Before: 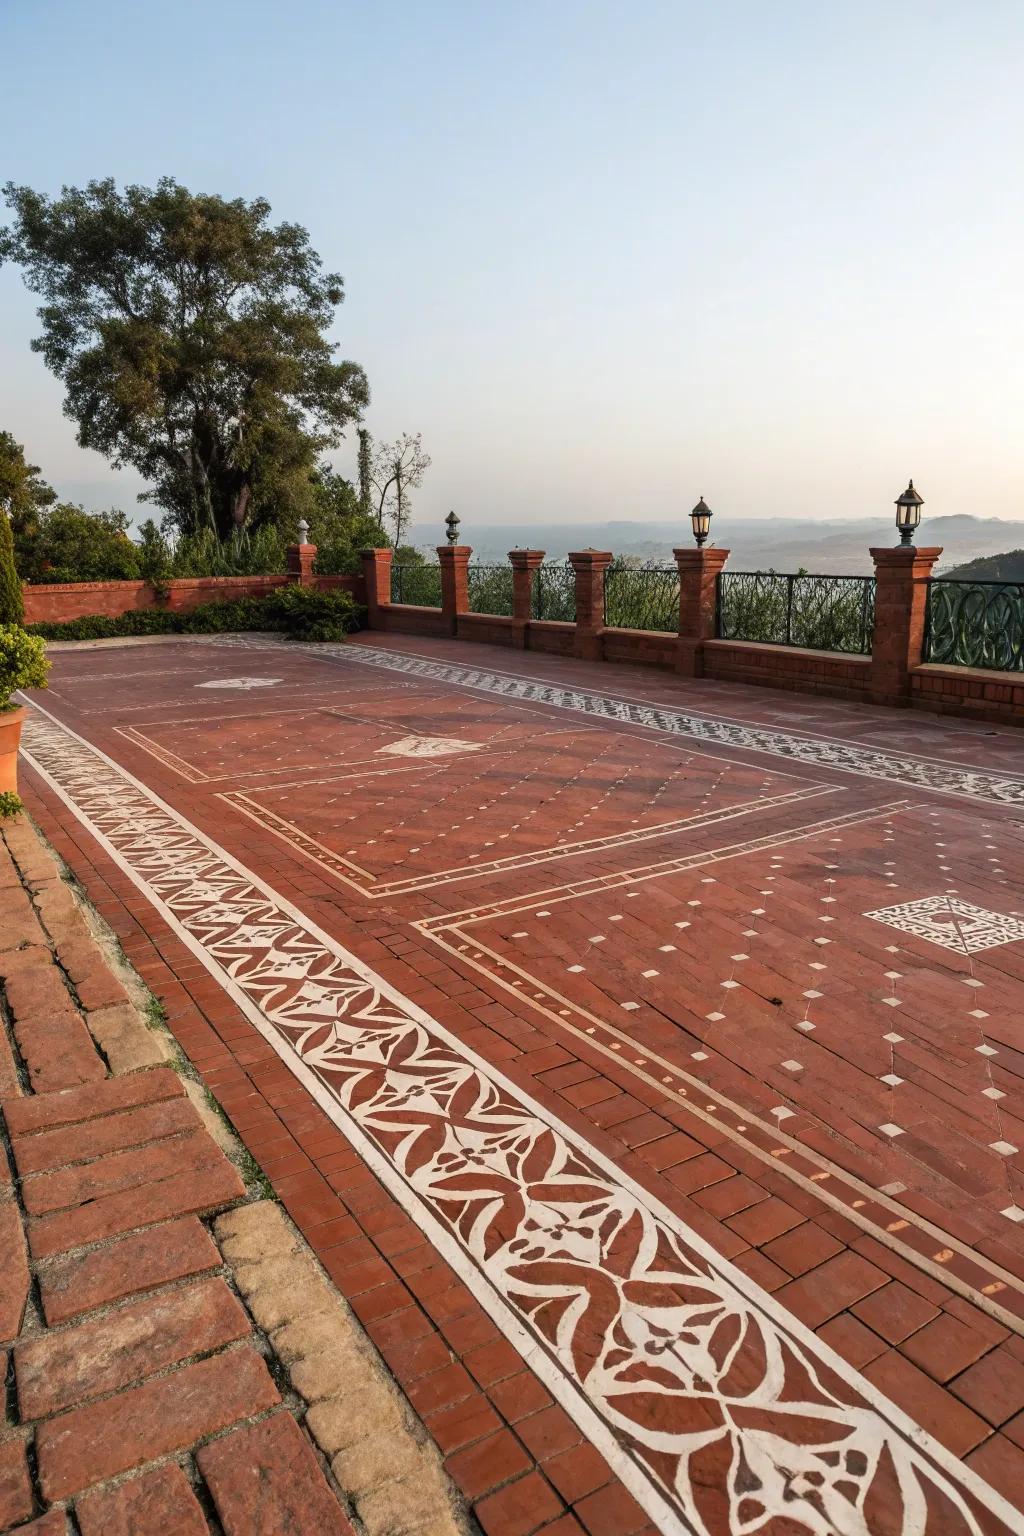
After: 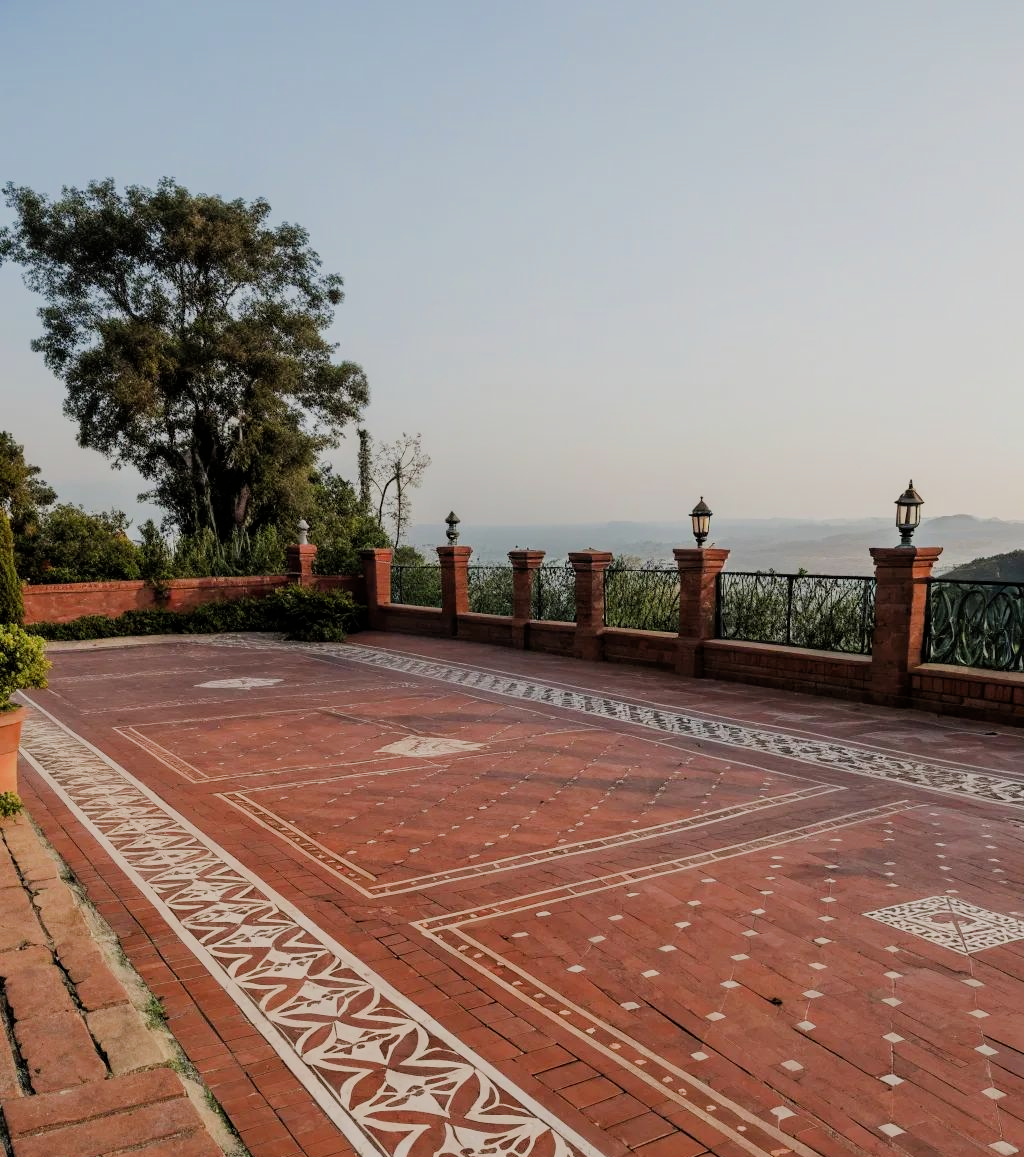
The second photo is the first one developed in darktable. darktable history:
crop: bottom 24.624%
filmic rgb: black relative exposure -7.29 EV, white relative exposure 5.09 EV, hardness 3.21
